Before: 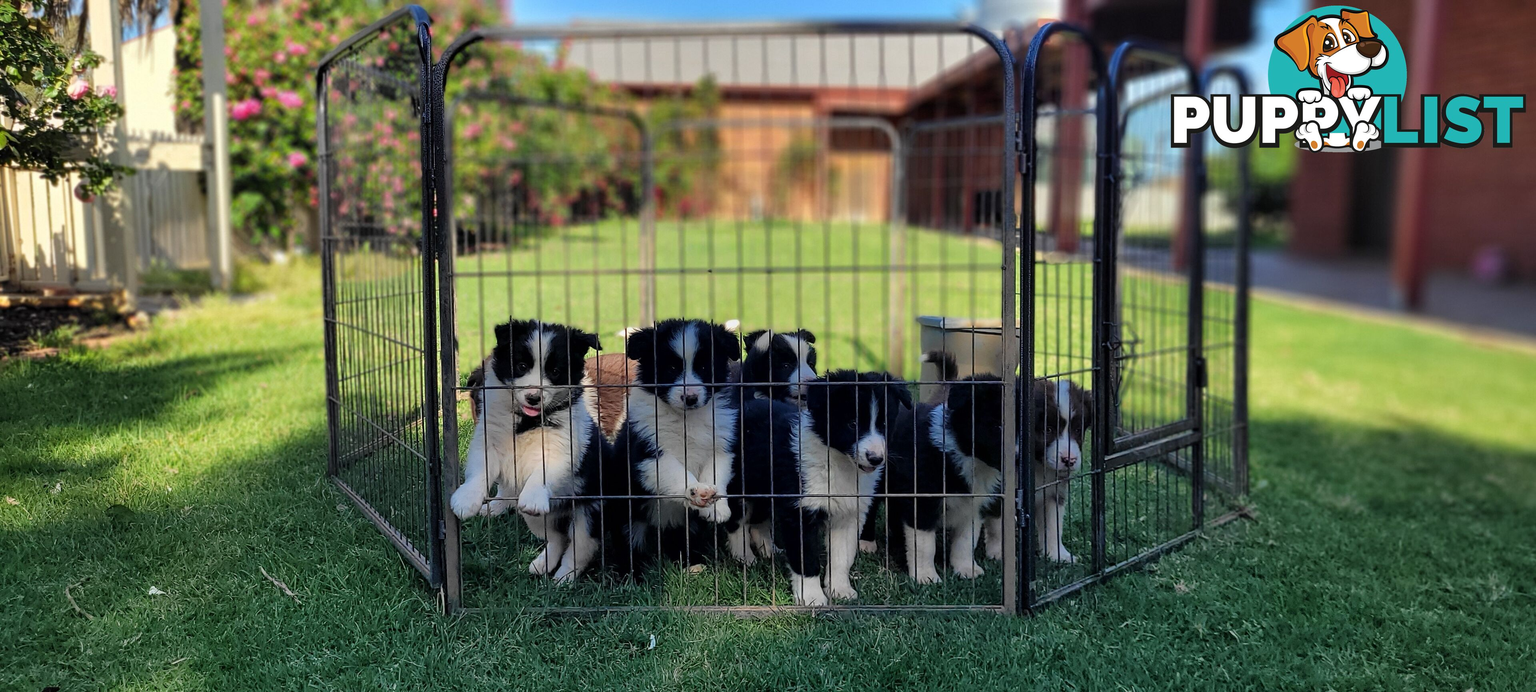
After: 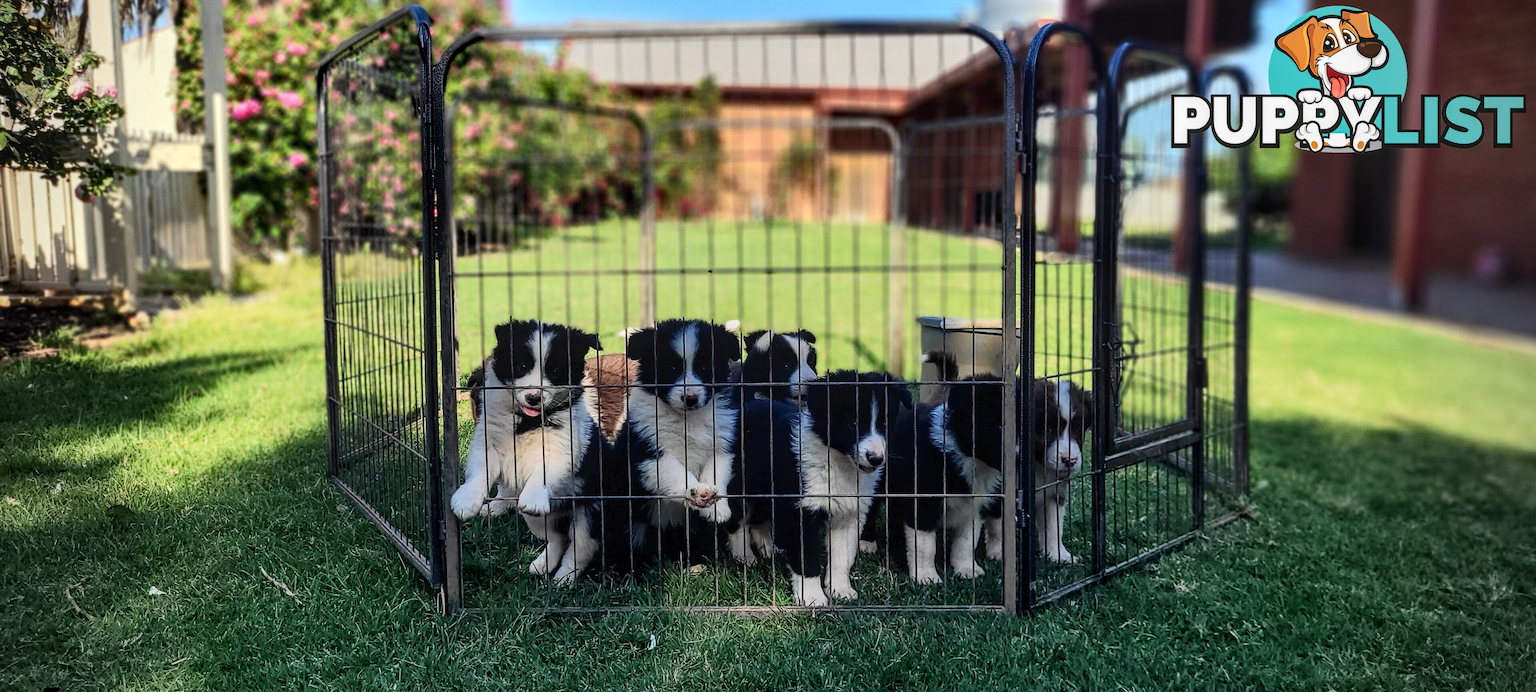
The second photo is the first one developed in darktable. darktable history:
tone curve: curves: ch0 [(0, 0) (0.003, 0.023) (0.011, 0.024) (0.025, 0.026) (0.044, 0.035) (0.069, 0.05) (0.1, 0.071) (0.136, 0.098) (0.177, 0.135) (0.224, 0.172) (0.277, 0.227) (0.335, 0.296) (0.399, 0.372) (0.468, 0.462) (0.543, 0.58) (0.623, 0.697) (0.709, 0.789) (0.801, 0.86) (0.898, 0.918) (1, 1)], color space Lab, independent channels, preserve colors none
local contrast: on, module defaults
vignetting: on, module defaults
